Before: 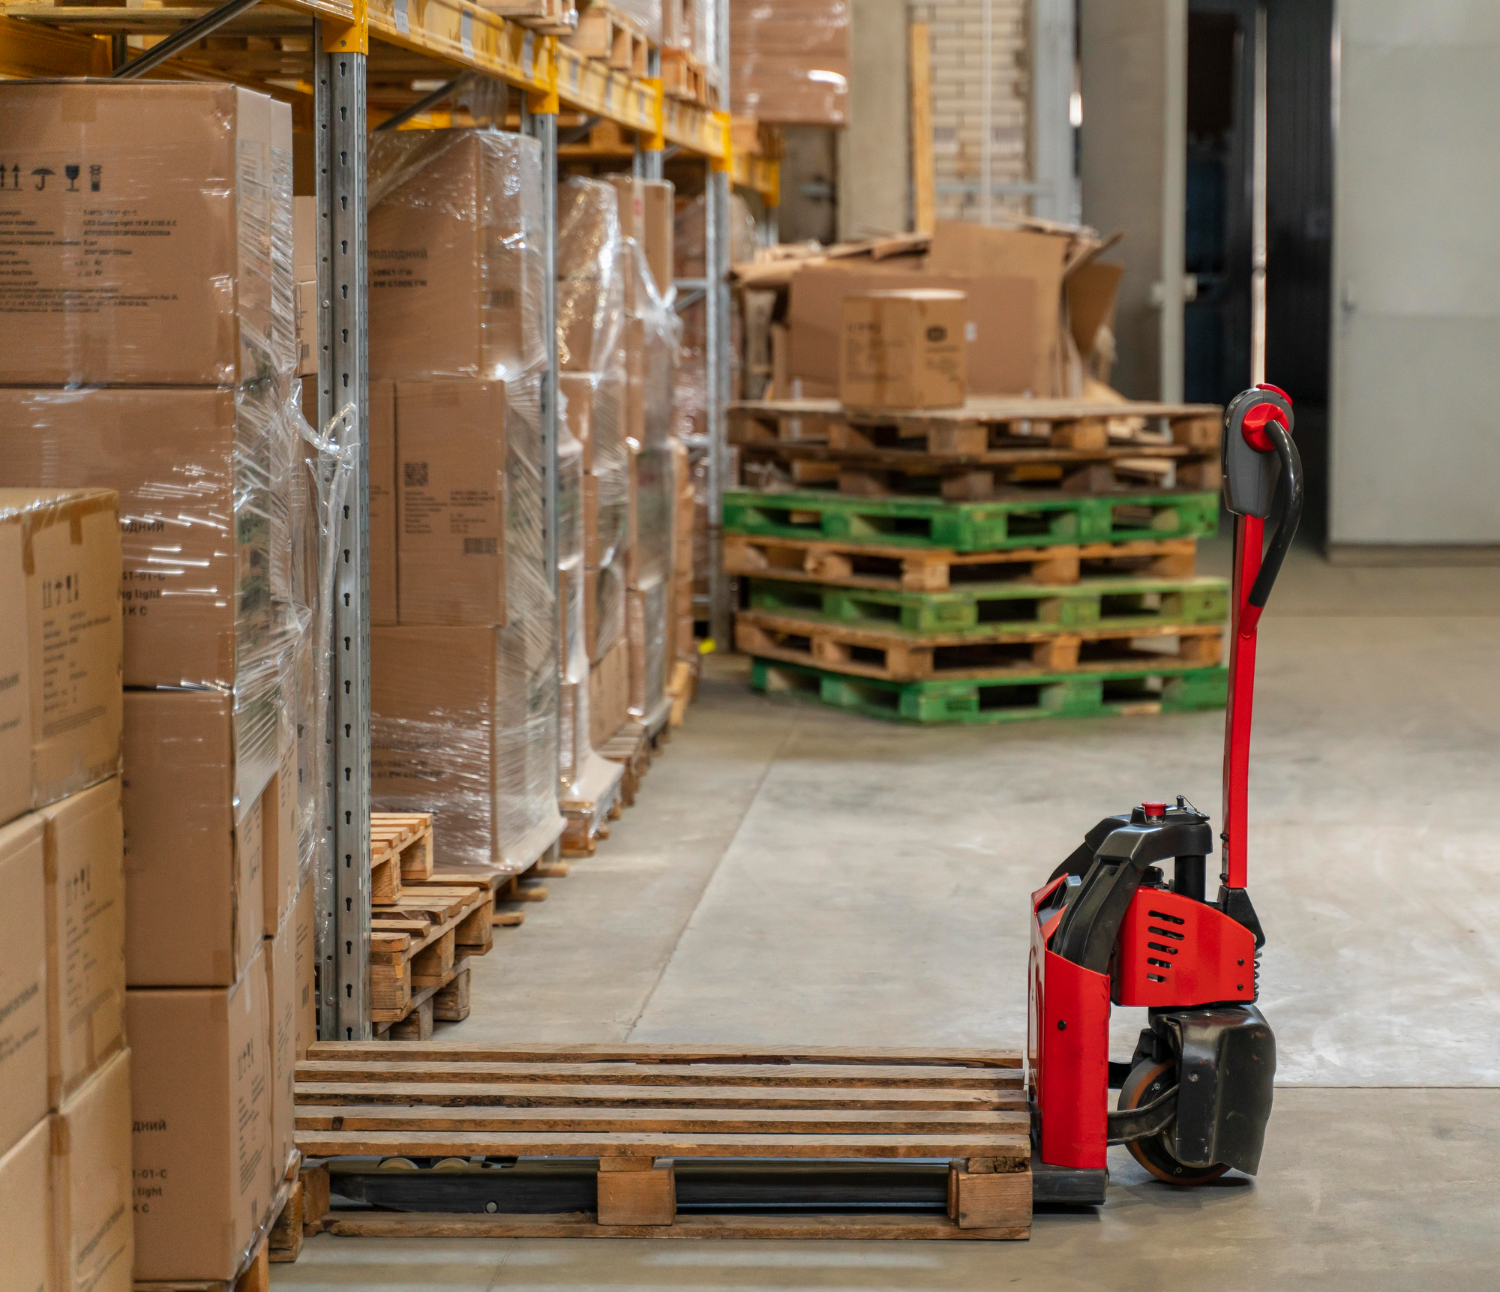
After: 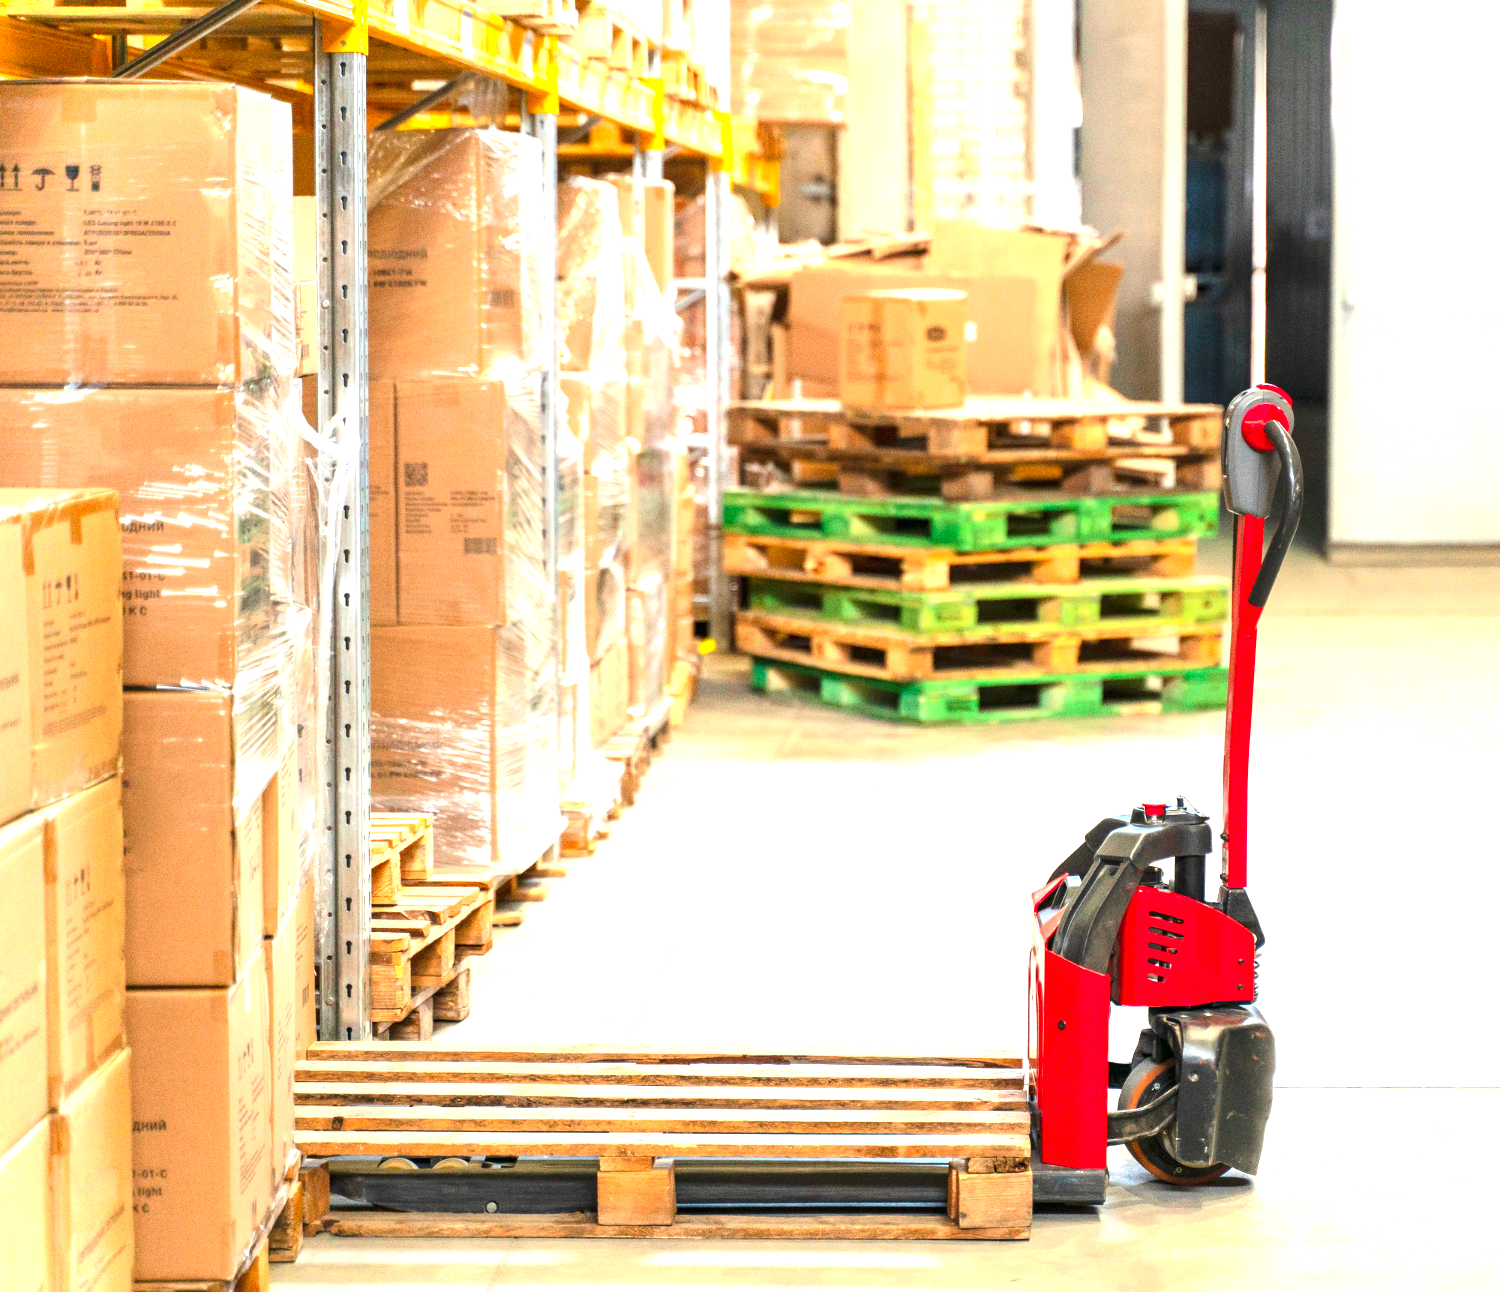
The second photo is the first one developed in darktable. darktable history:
exposure: black level correction 0, exposure 2.138 EV, compensate exposure bias true, compensate highlight preservation false
grain: coarseness 0.47 ISO
contrast brightness saturation: contrast 0.08, saturation 0.2
